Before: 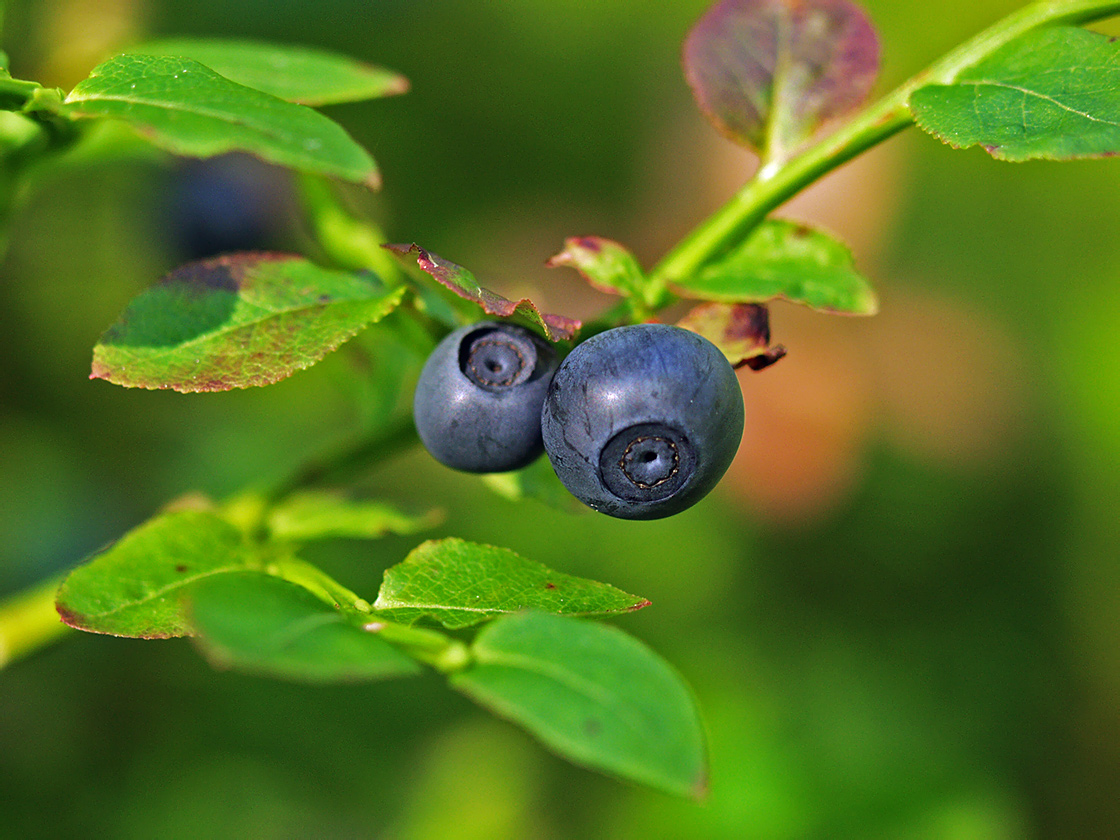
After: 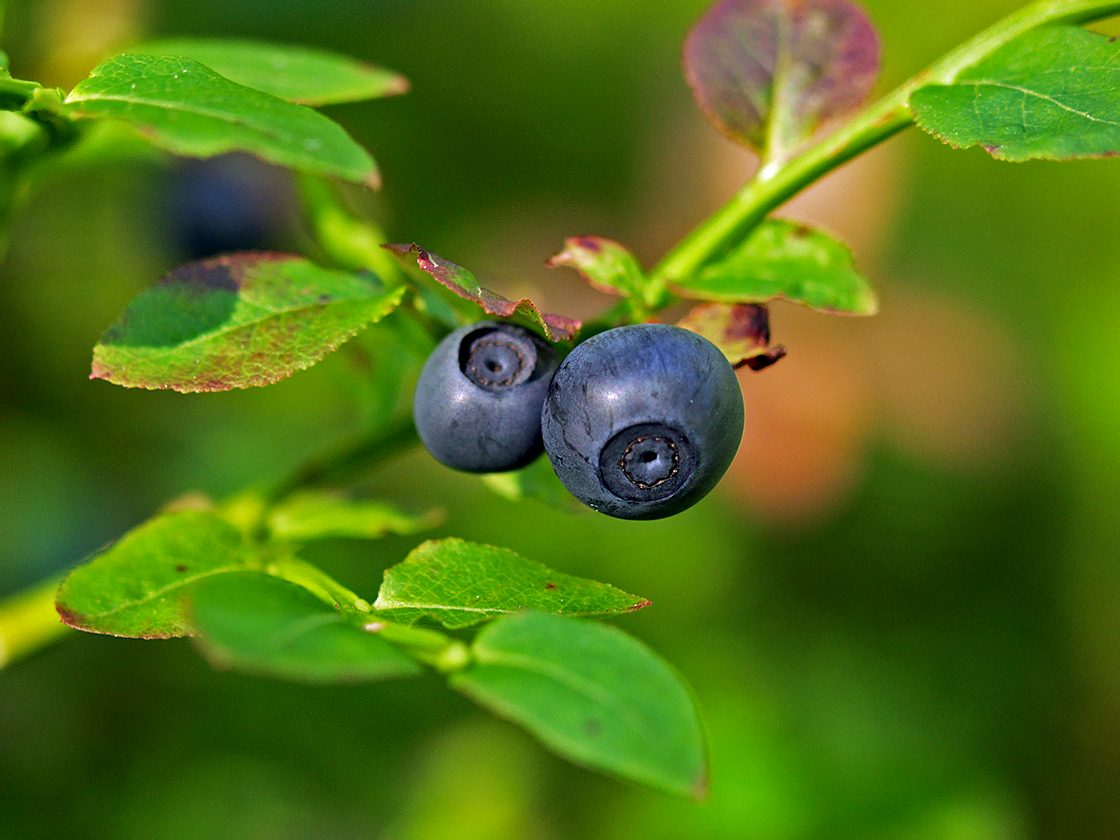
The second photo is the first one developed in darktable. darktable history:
exposure: black level correction 0.005, exposure 0.003 EV, compensate exposure bias true, compensate highlight preservation false
